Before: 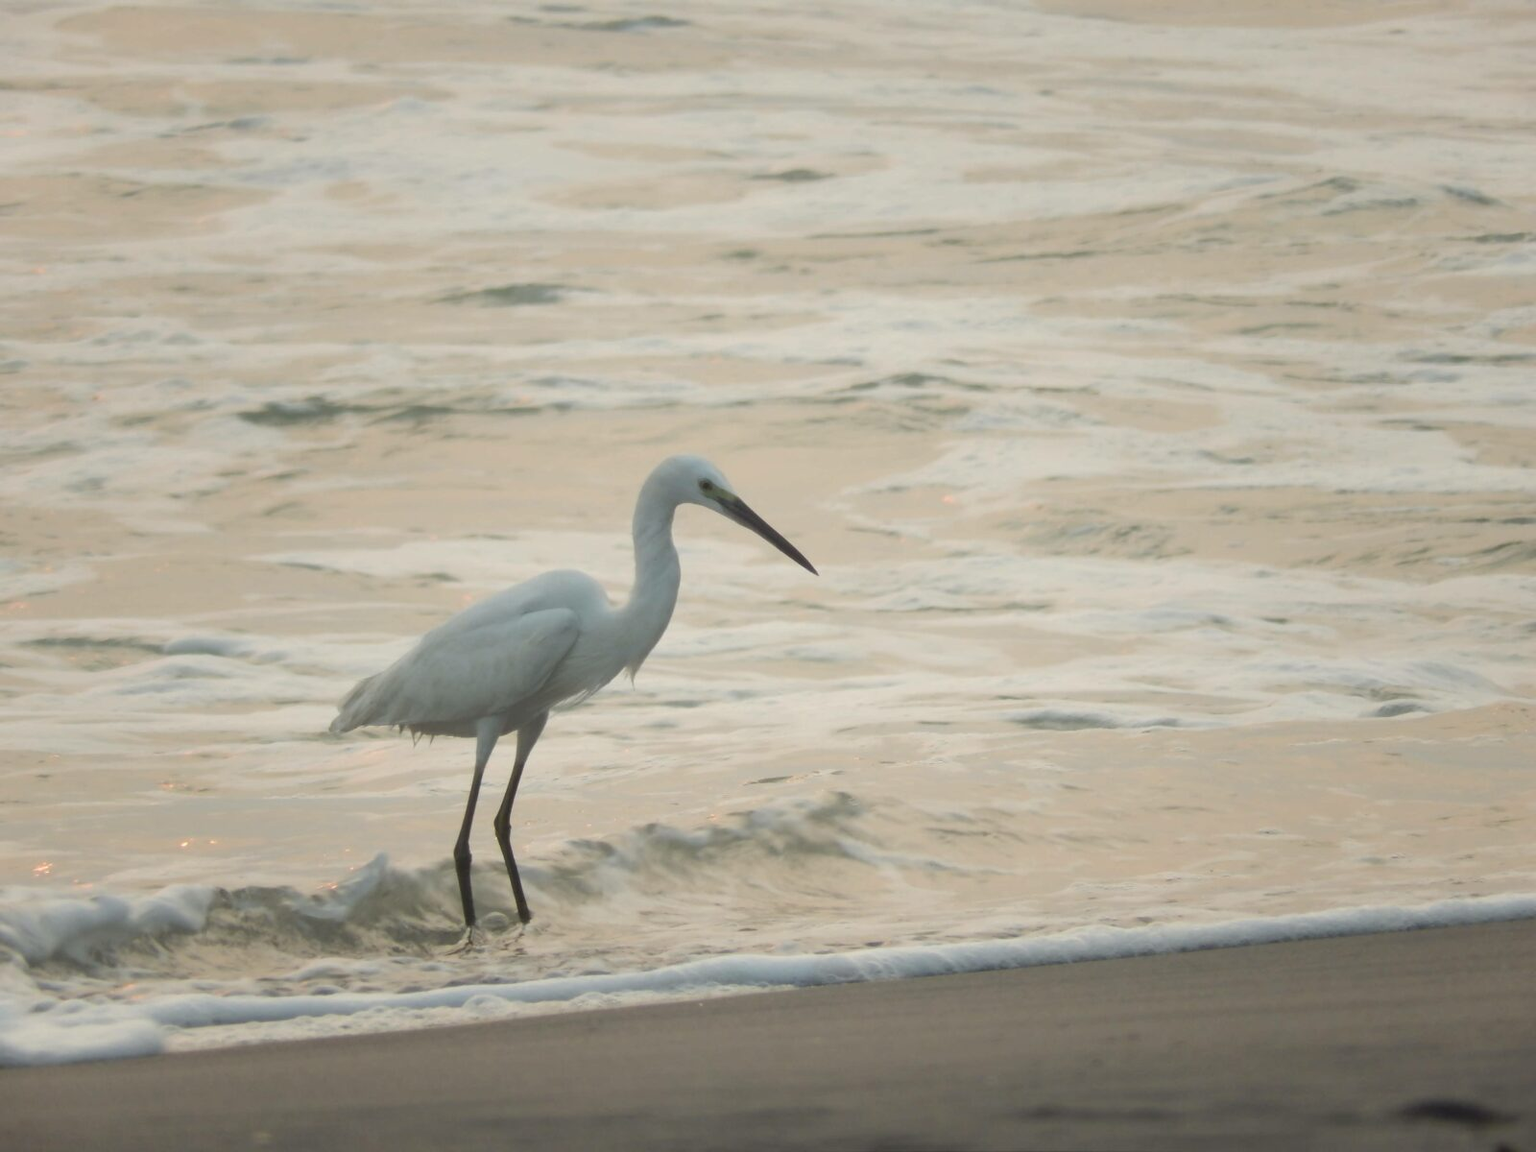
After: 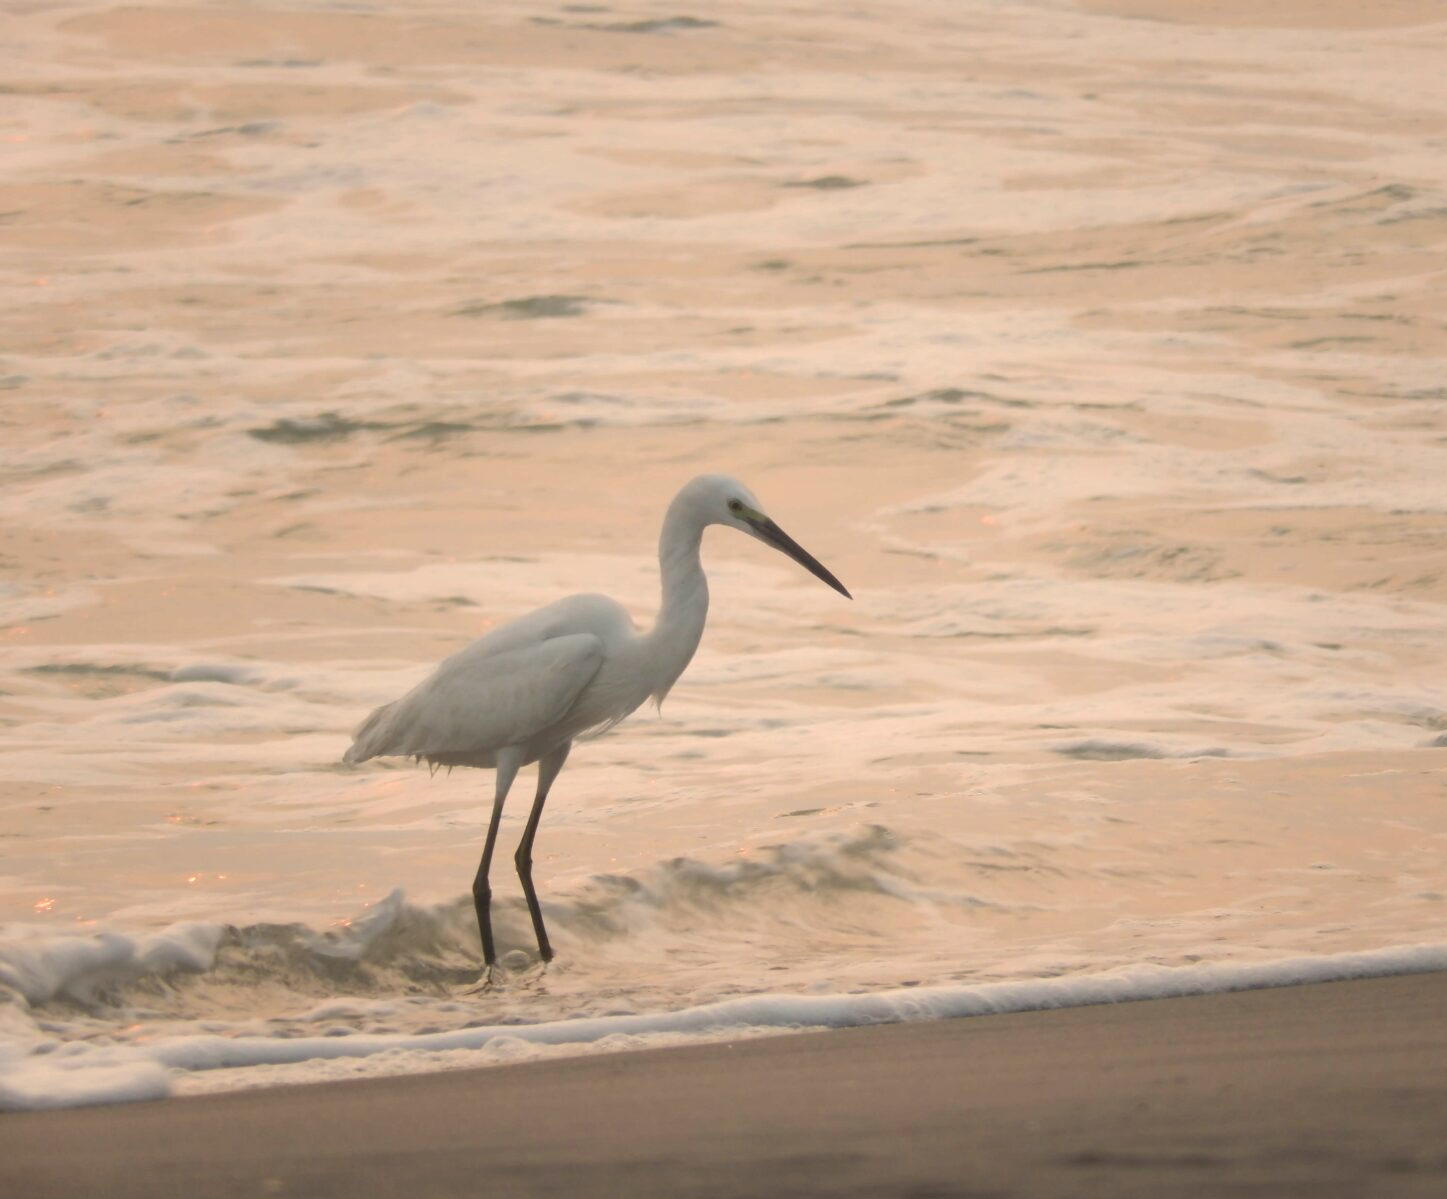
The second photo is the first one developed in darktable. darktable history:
crop: right 9.509%, bottom 0.031%
white balance: red 1.127, blue 0.943
